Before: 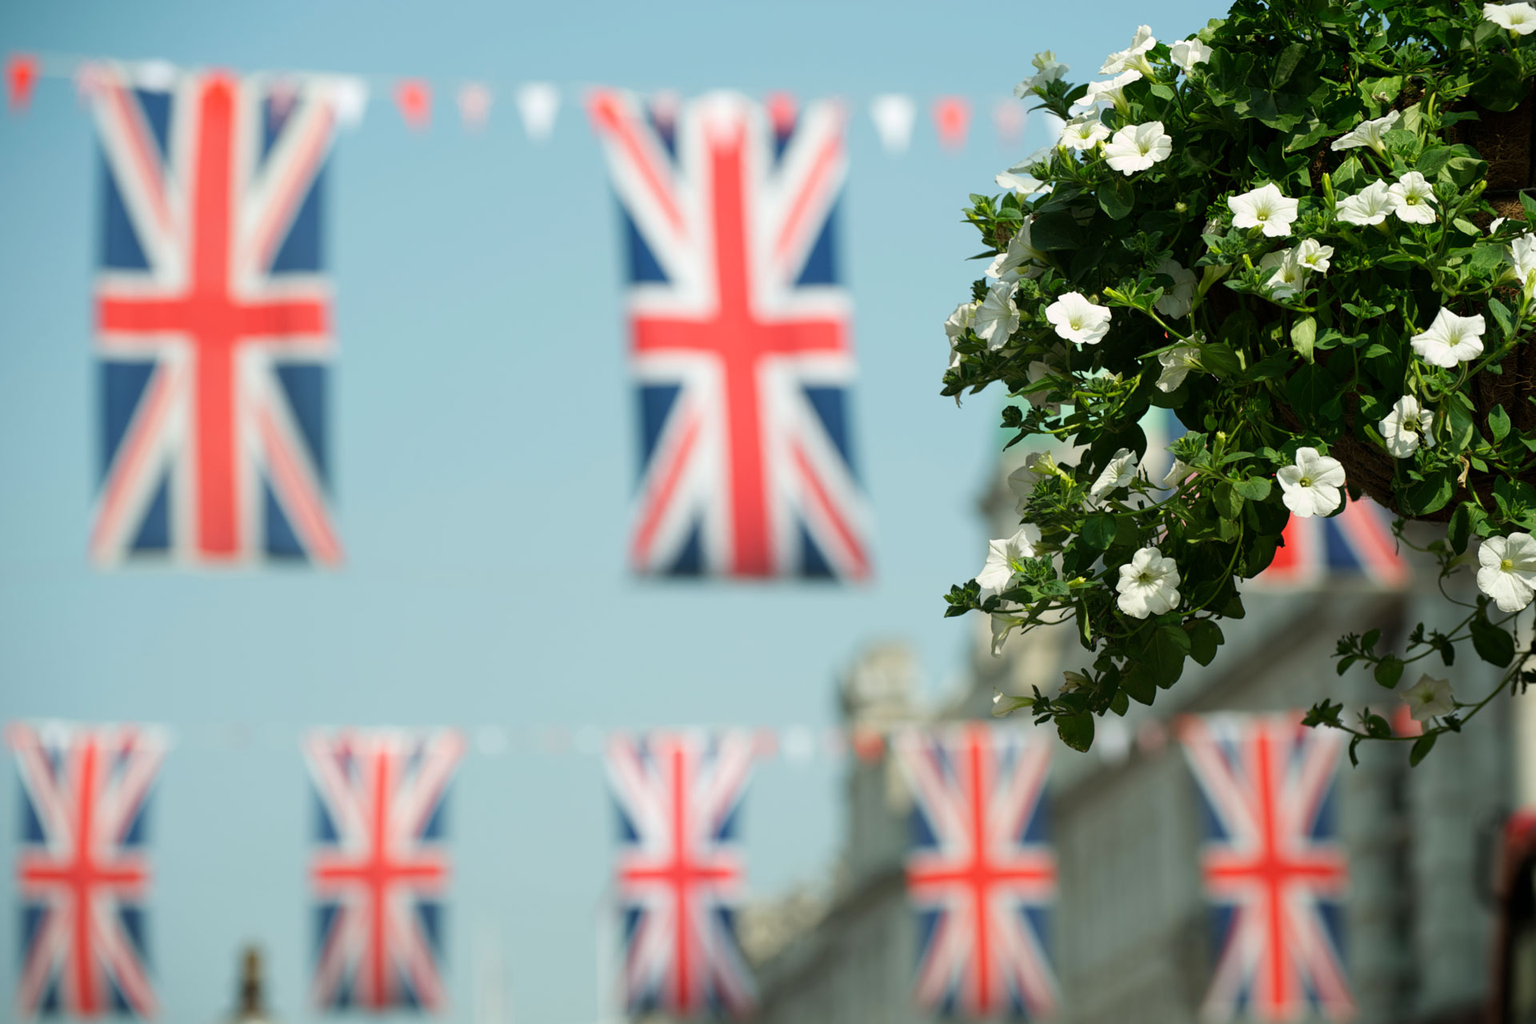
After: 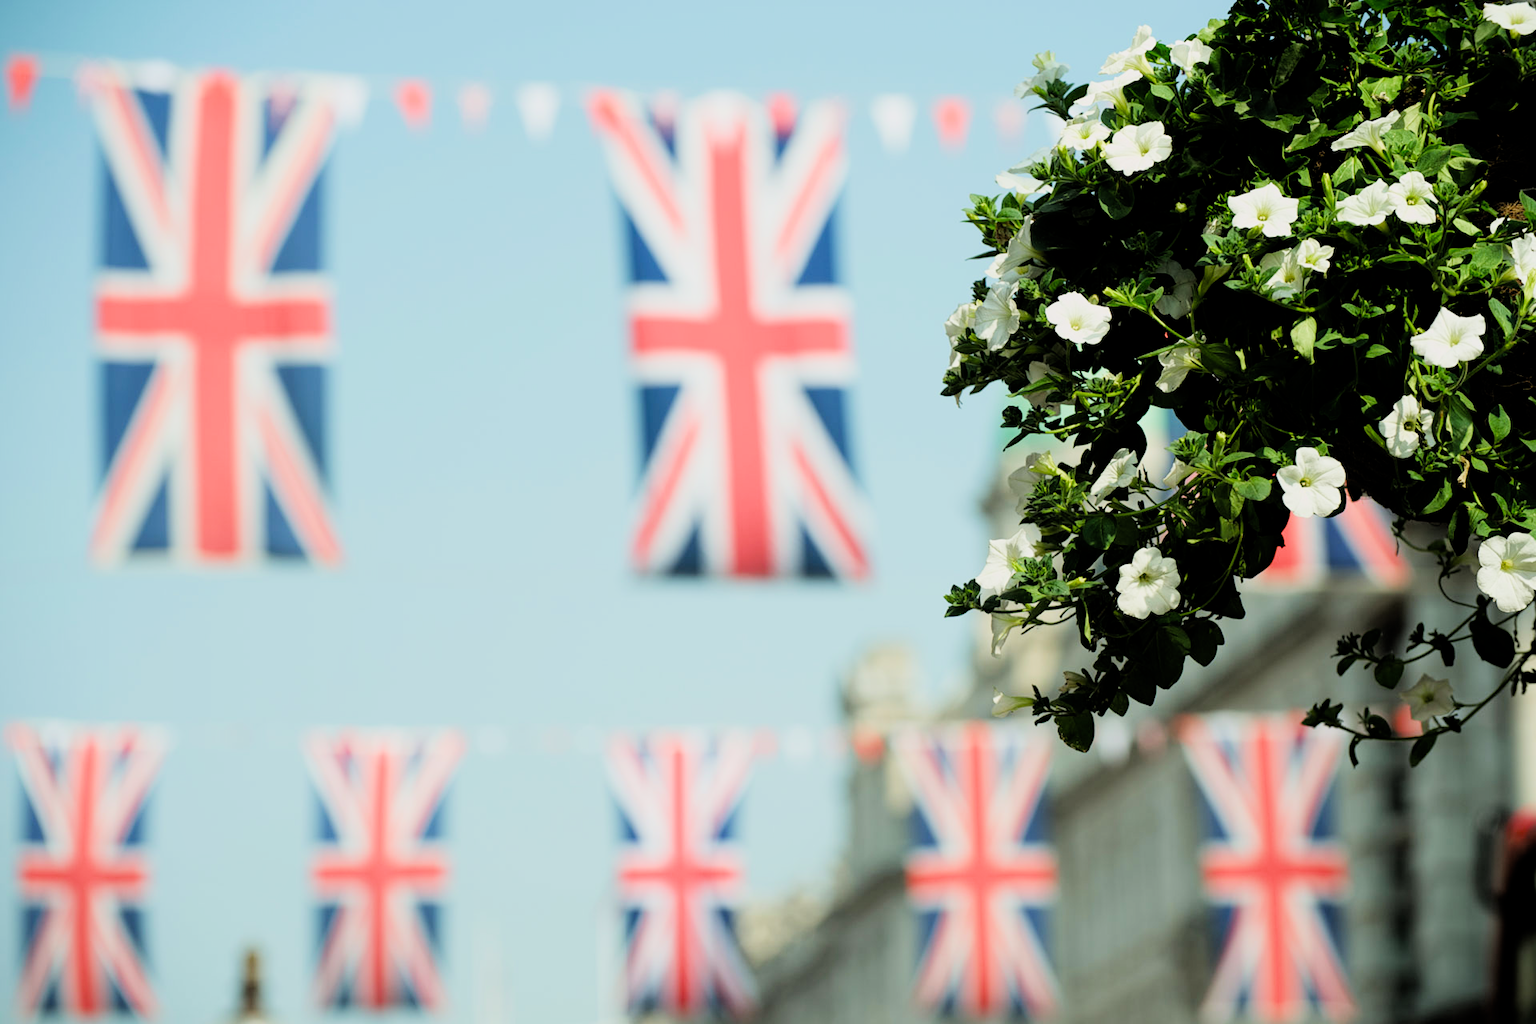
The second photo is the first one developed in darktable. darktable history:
tone equalizer: -8 EV -0.741 EV, -7 EV -0.694 EV, -6 EV -0.636 EV, -5 EV -0.393 EV, -3 EV 0.396 EV, -2 EV 0.6 EV, -1 EV 0.695 EV, +0 EV 0.774 EV
filmic rgb: middle gray luminance 29.01%, black relative exposure -10.39 EV, white relative exposure 5.5 EV, target black luminance 0%, hardness 3.97, latitude 1.72%, contrast 1.124, highlights saturation mix 3.95%, shadows ↔ highlights balance 14.37%, color science v4 (2020)
